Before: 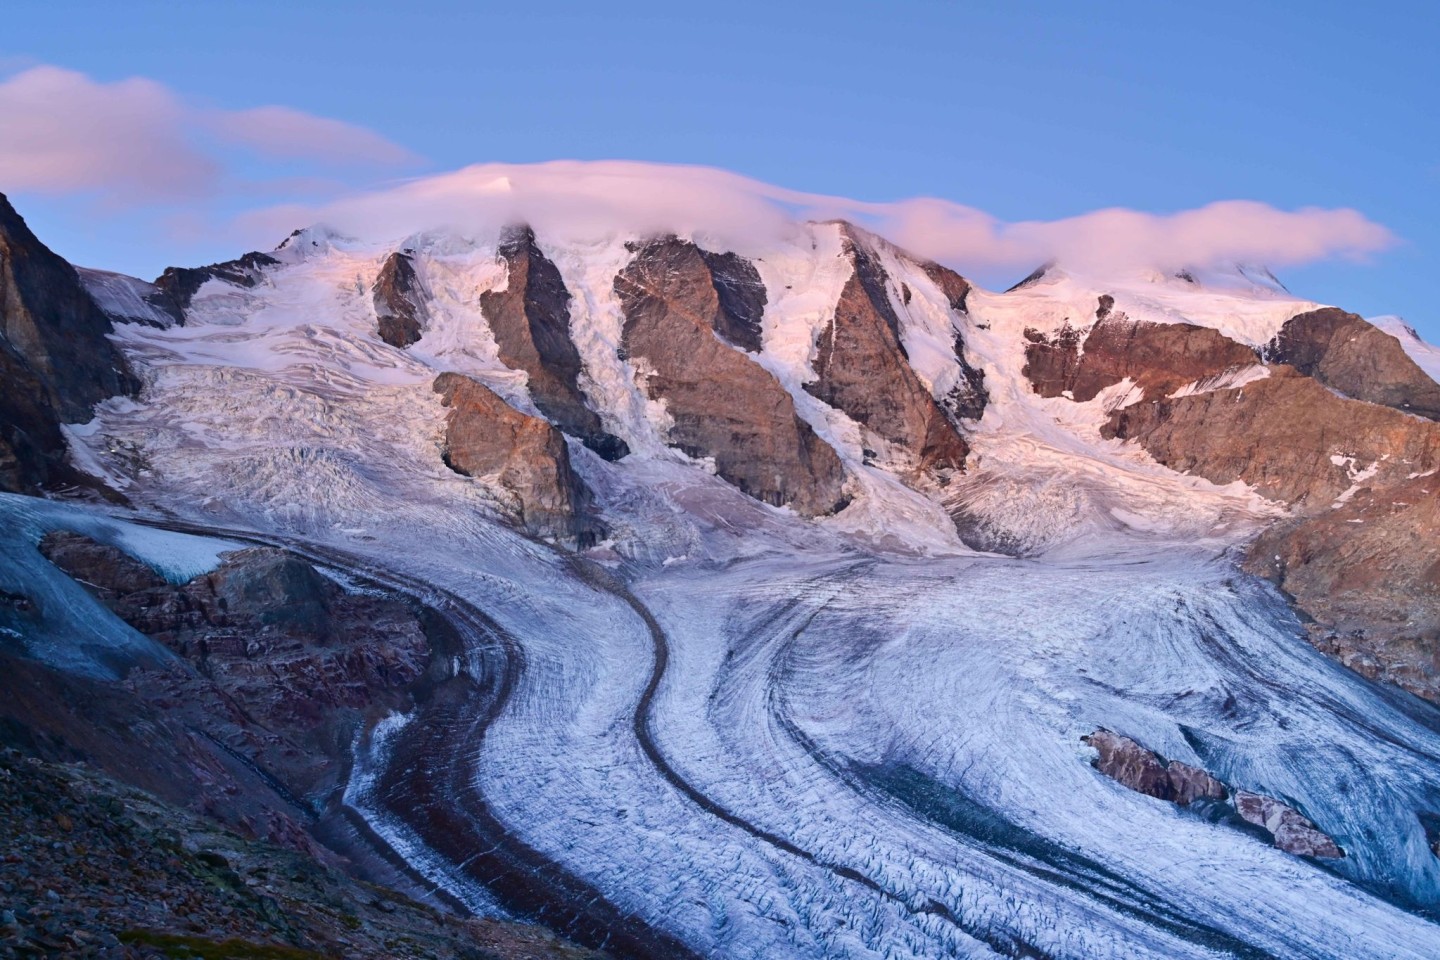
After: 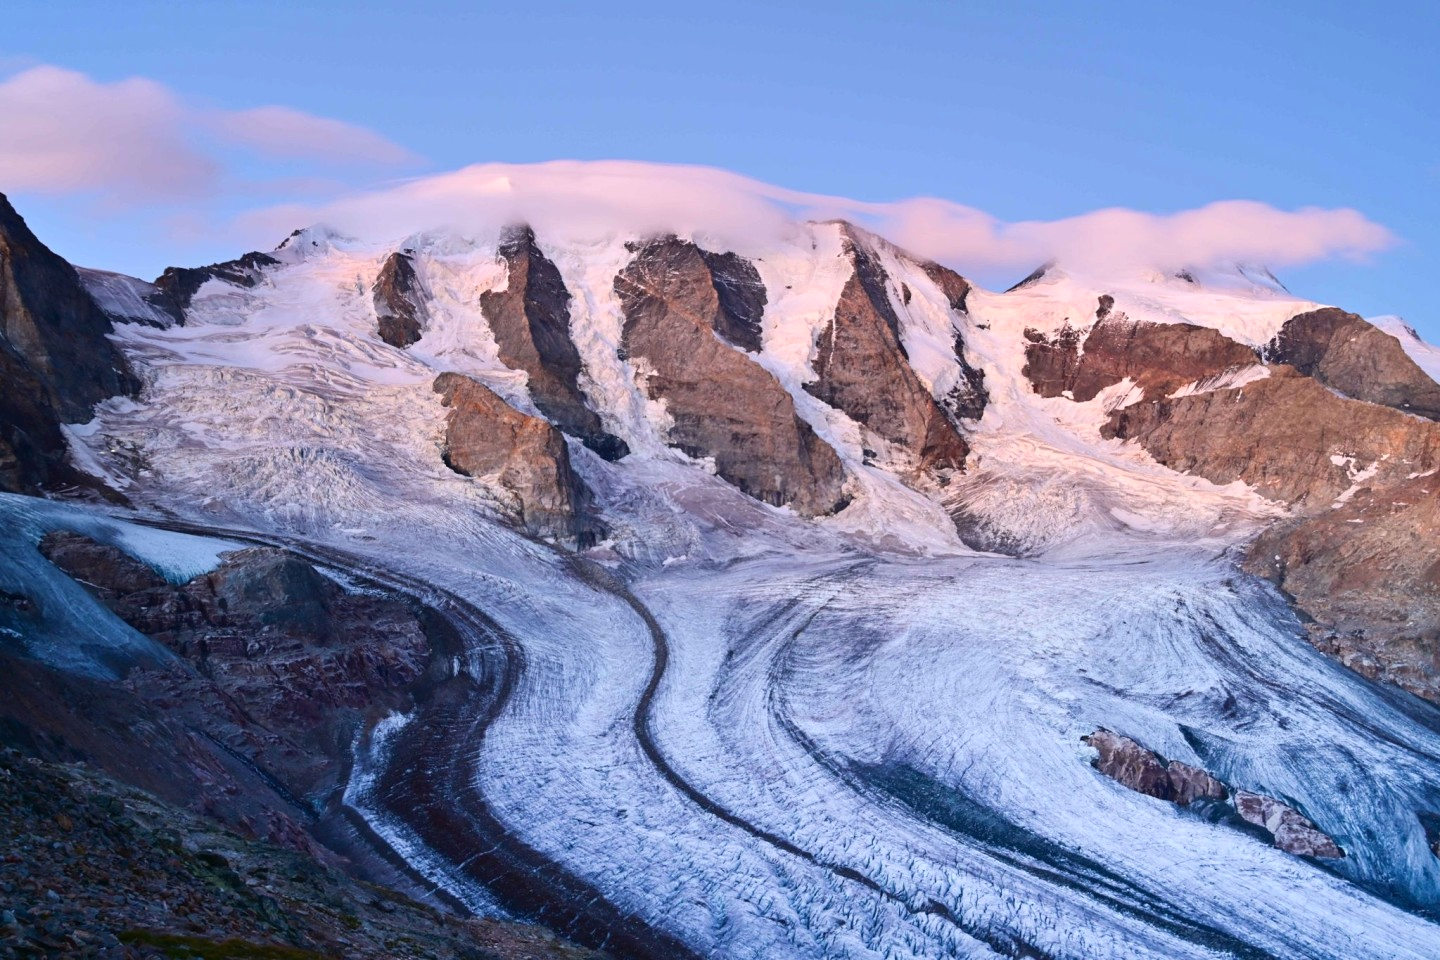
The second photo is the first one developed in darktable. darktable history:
contrast brightness saturation: contrast 0.152, brightness 0.049
